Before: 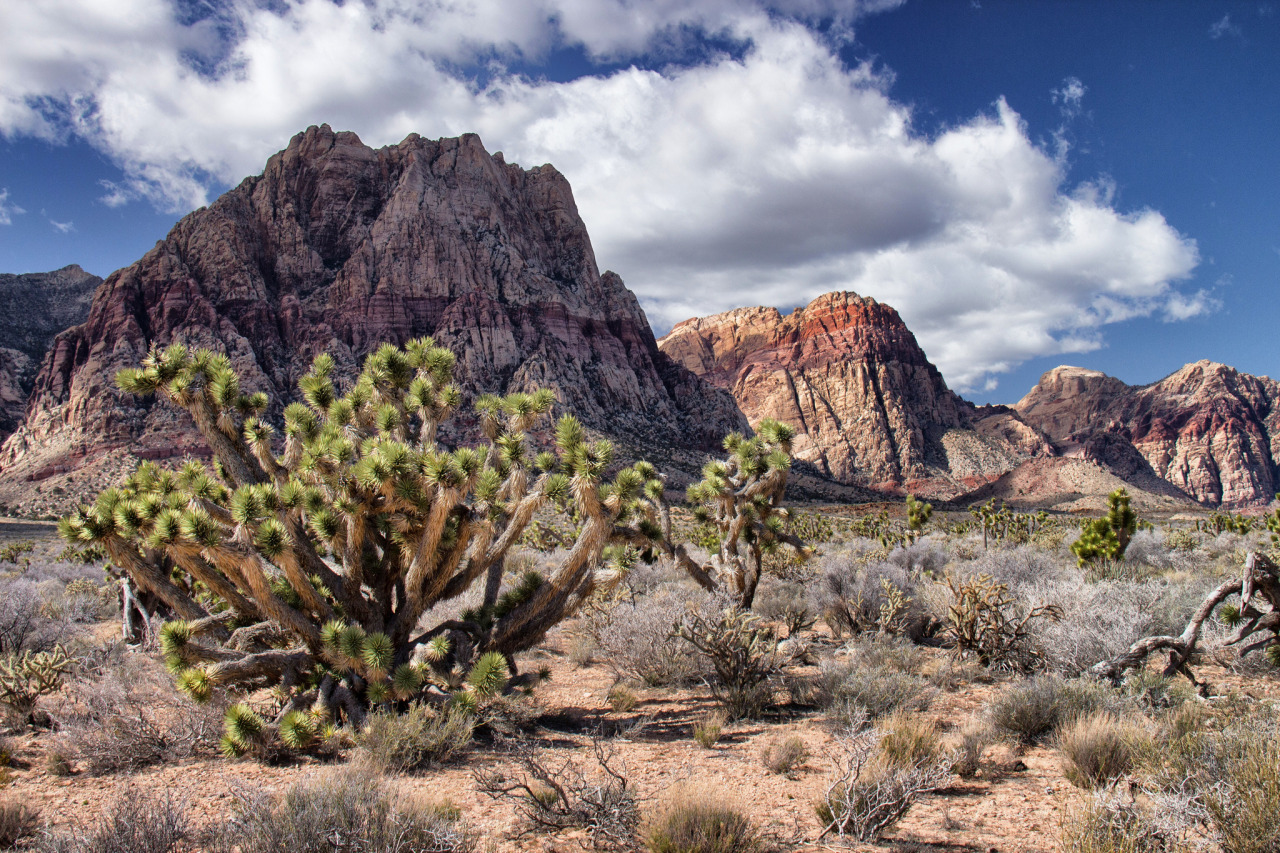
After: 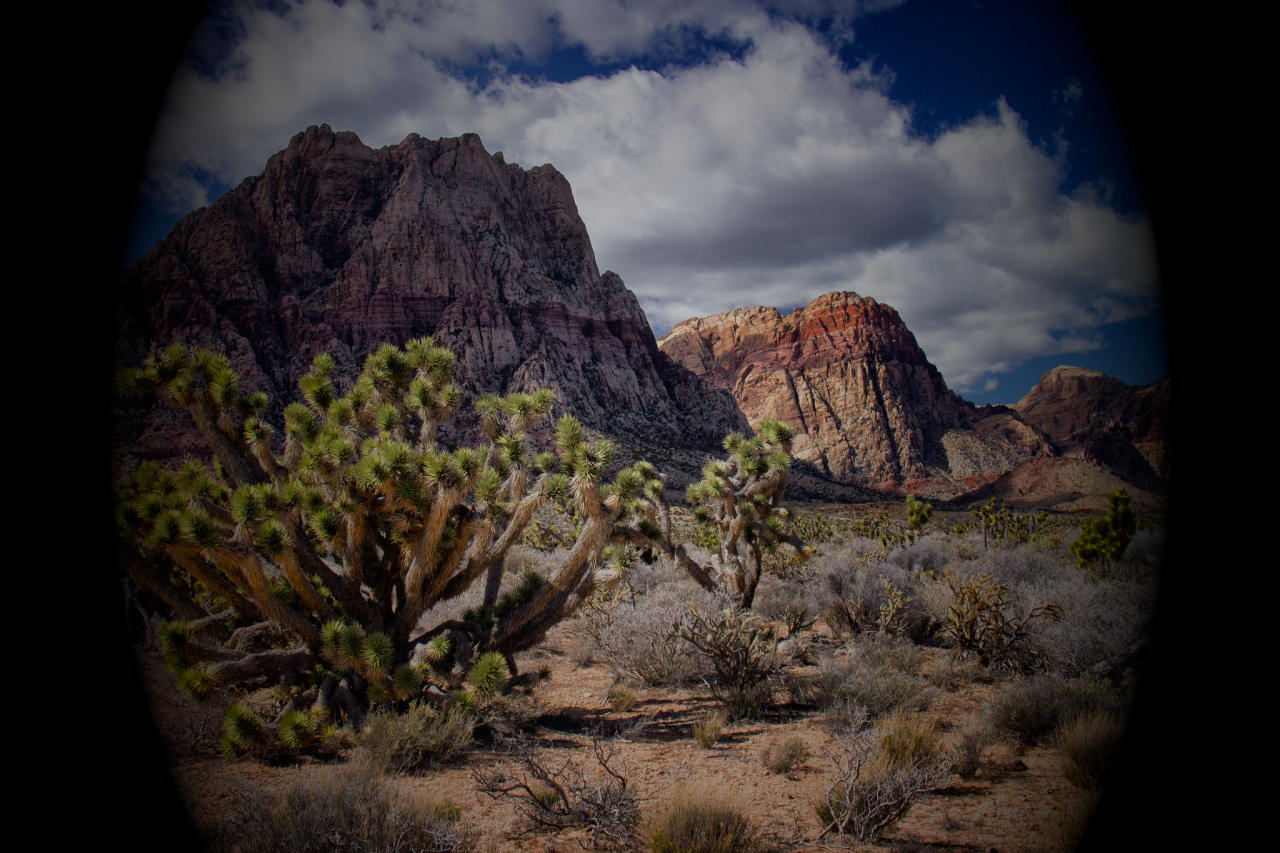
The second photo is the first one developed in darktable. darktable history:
vignetting: fall-off start 15.9%, fall-off radius 100%, brightness -1, saturation 0.5, width/height ratio 0.719
exposure: black level correction 0, exposure -0.721 EV, compensate highlight preservation false
